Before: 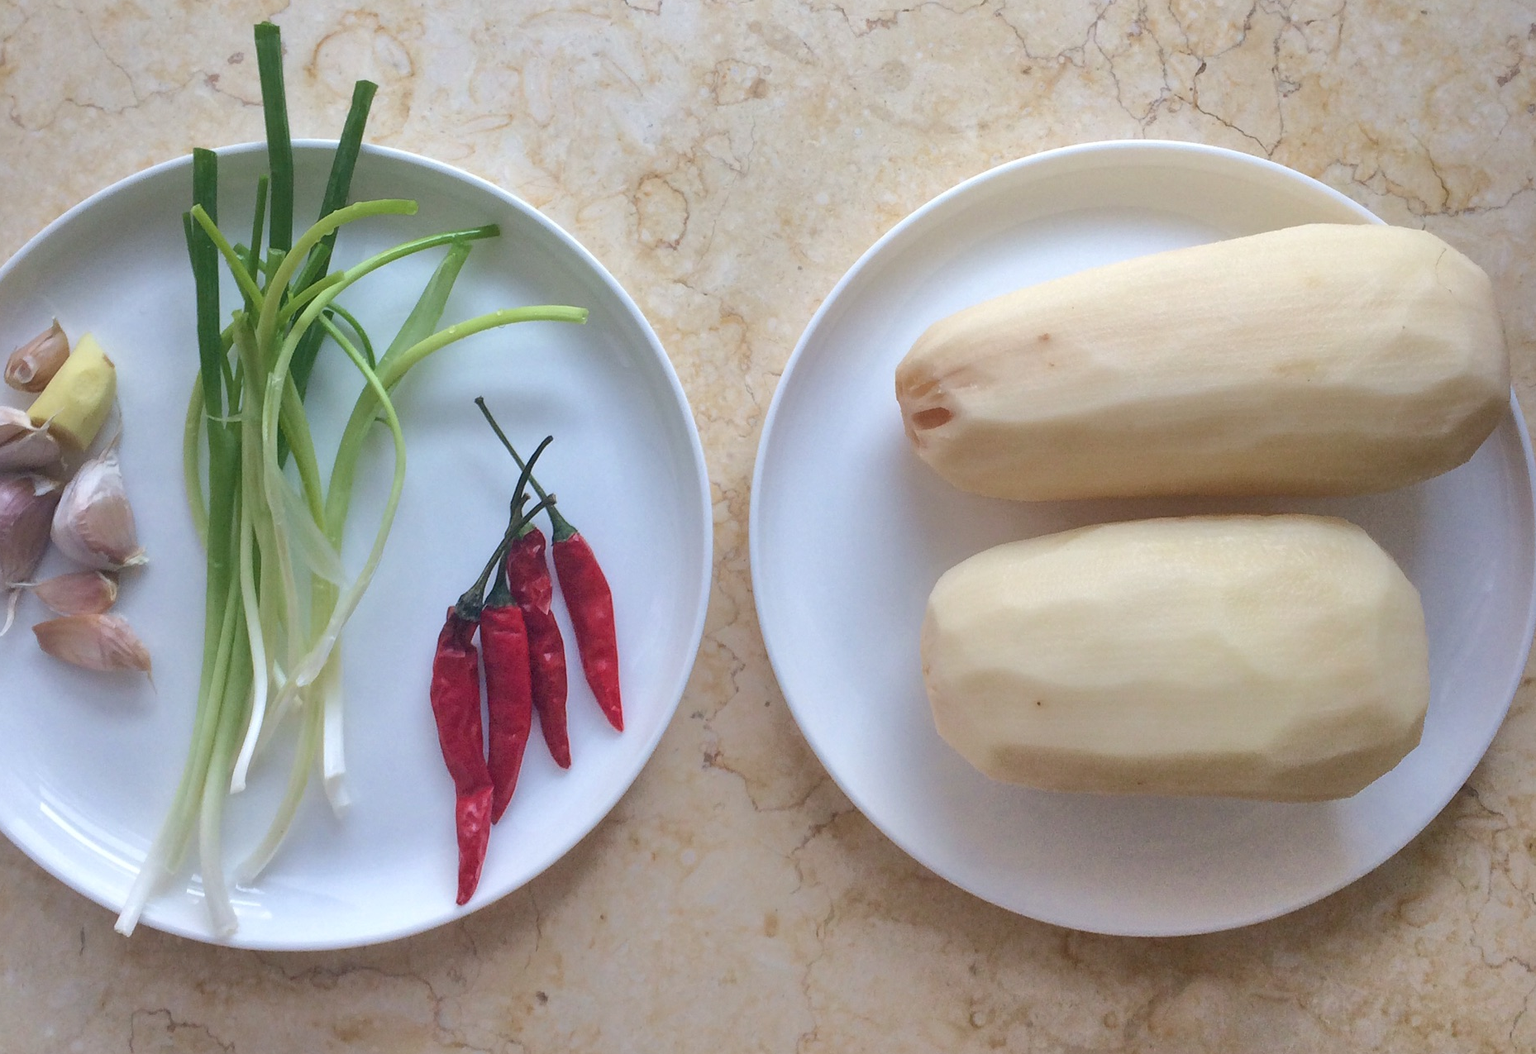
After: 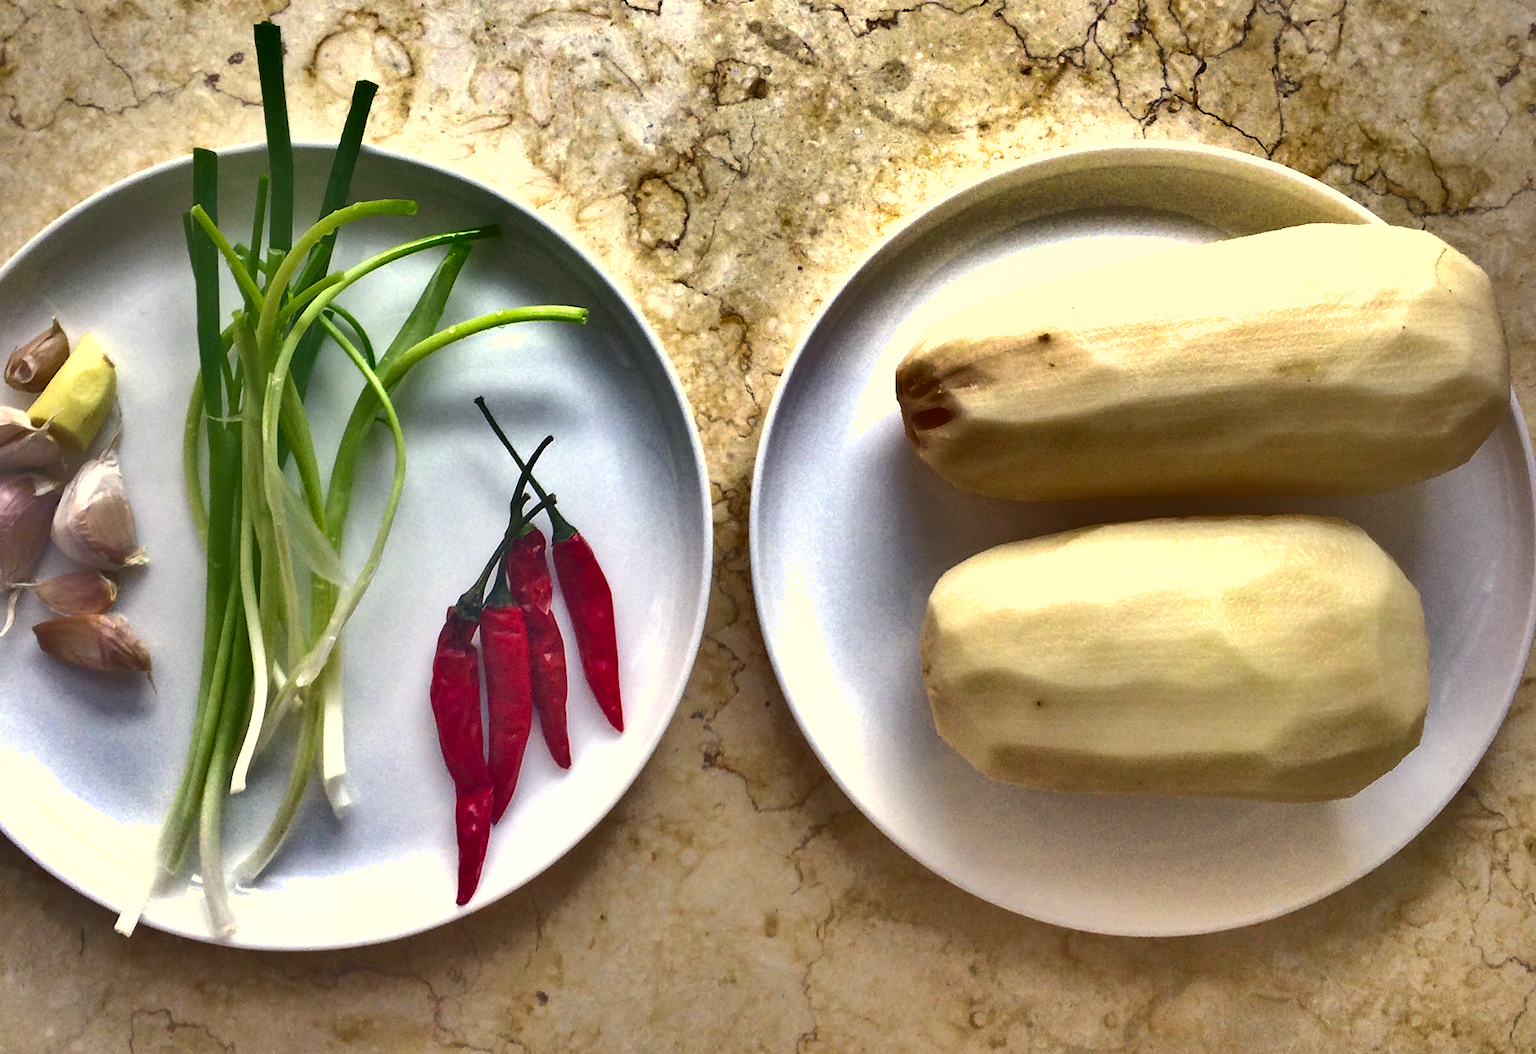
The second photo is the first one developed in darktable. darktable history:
color correction: highlights a* 2.61, highlights b* 23.37
exposure: black level correction 0, exposure 0.696 EV, compensate highlight preservation false
shadows and highlights: shadows 24.16, highlights -79.78, soften with gaussian
